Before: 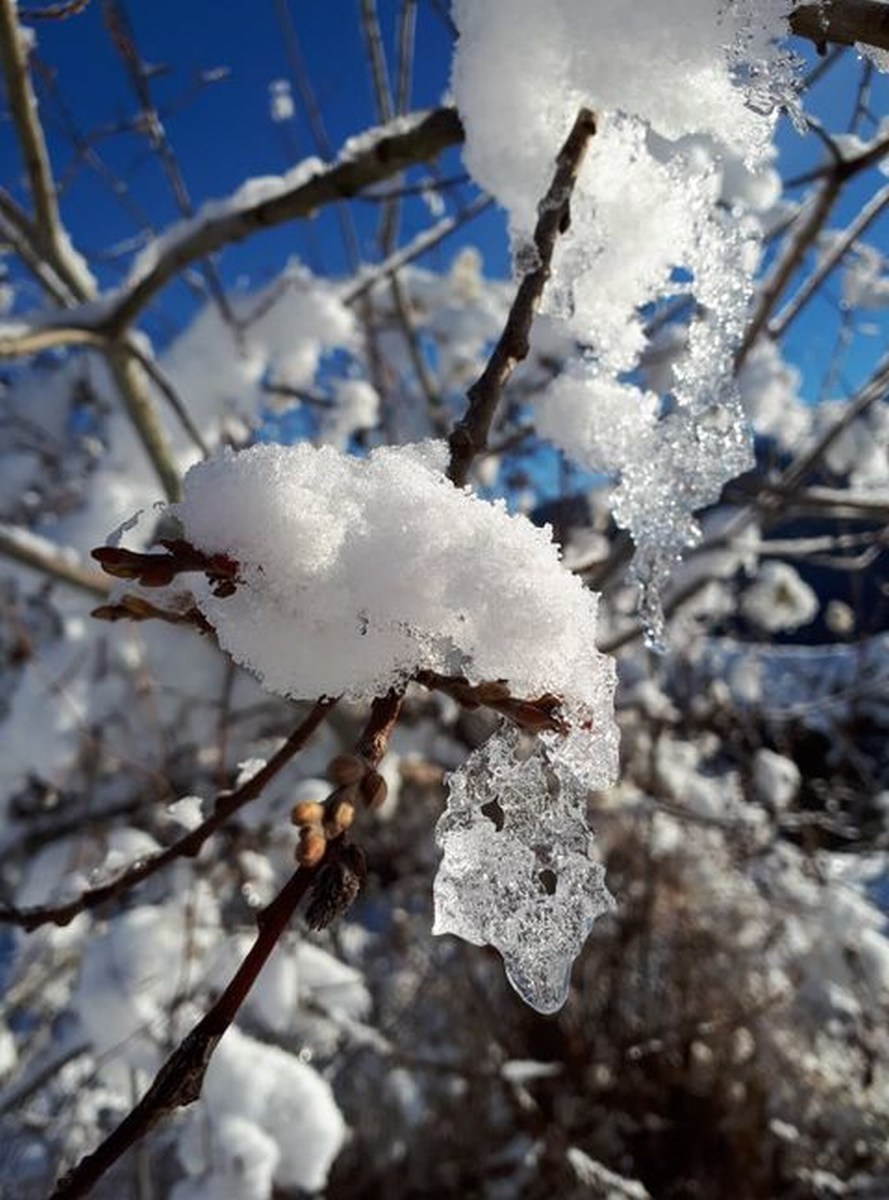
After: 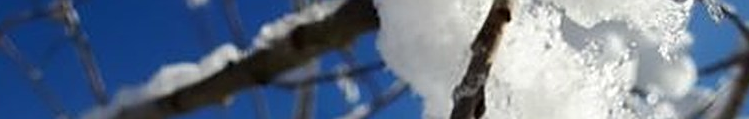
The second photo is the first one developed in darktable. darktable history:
sharpen: on, module defaults
crop and rotate: left 9.644%, top 9.491%, right 6.021%, bottom 80.509%
contrast equalizer: octaves 7, y [[0.6 ×6], [0.55 ×6], [0 ×6], [0 ×6], [0 ×6]], mix -0.2
